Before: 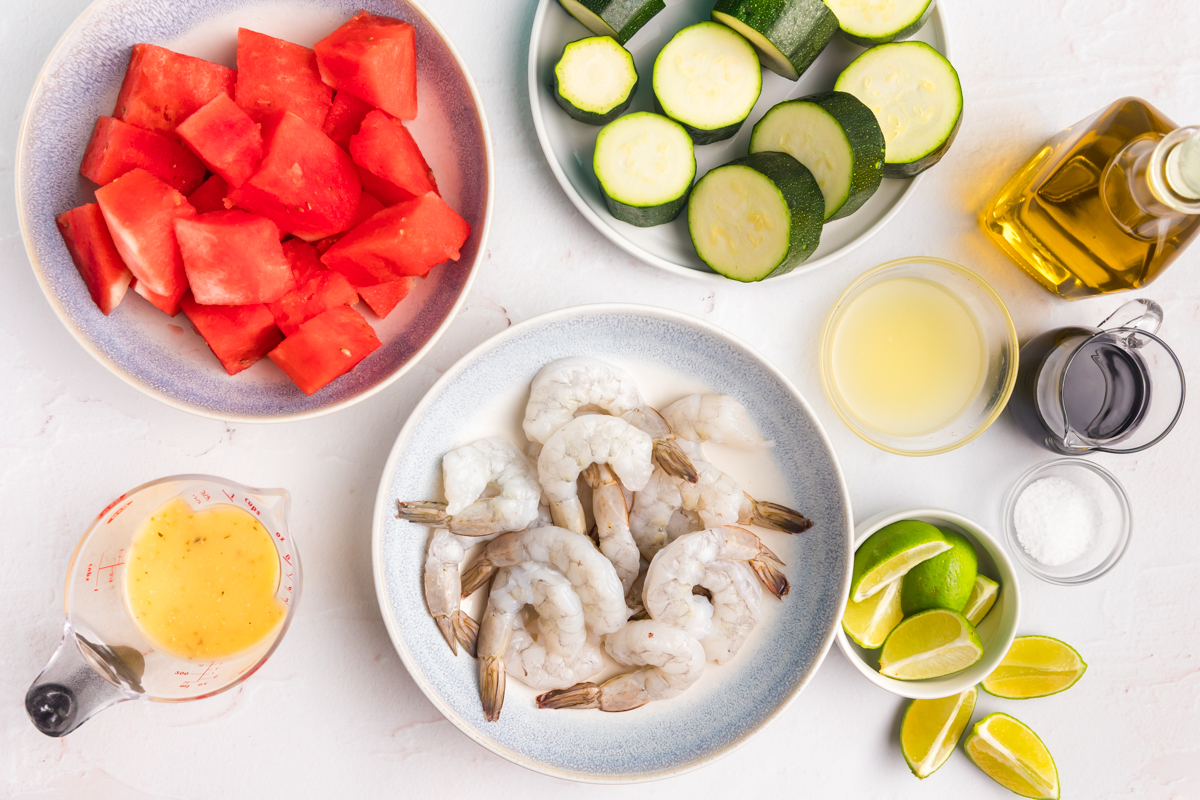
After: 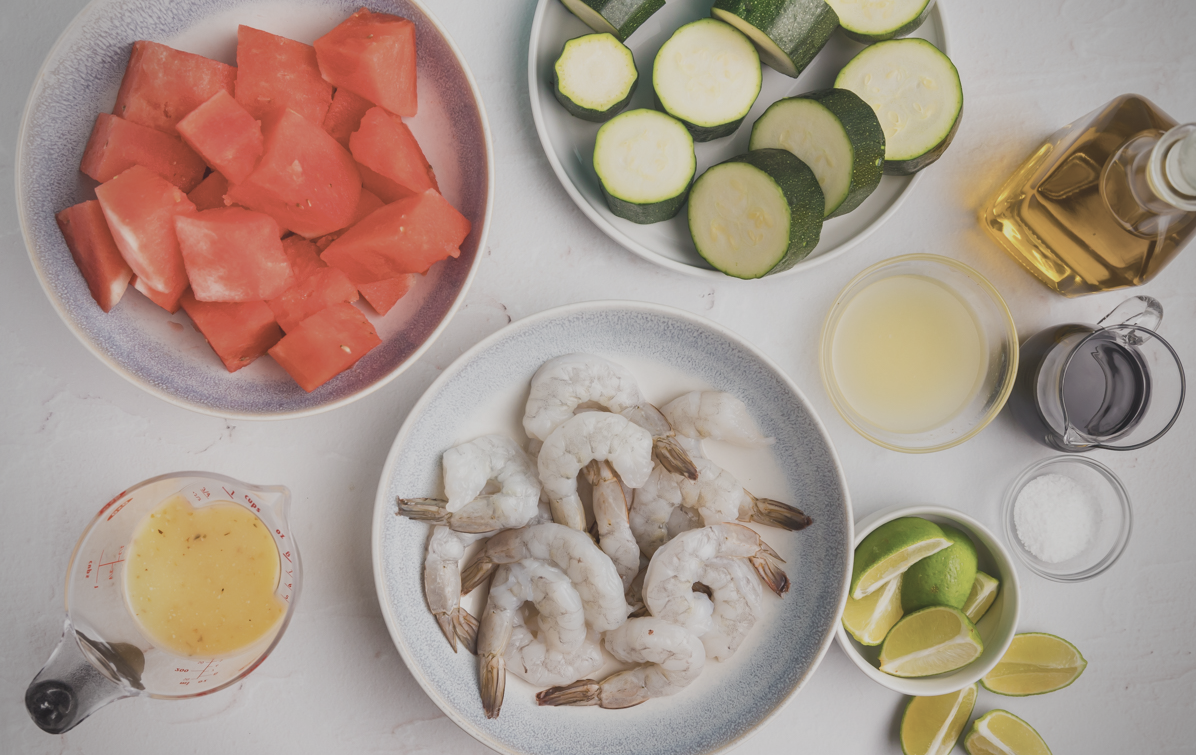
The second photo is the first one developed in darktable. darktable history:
shadows and highlights: shadows 24.78, highlights -48.09, soften with gaussian
crop: top 0.453%, right 0.264%, bottom 5.086%
contrast brightness saturation: contrast -0.263, saturation -0.444
vignetting: on, module defaults
